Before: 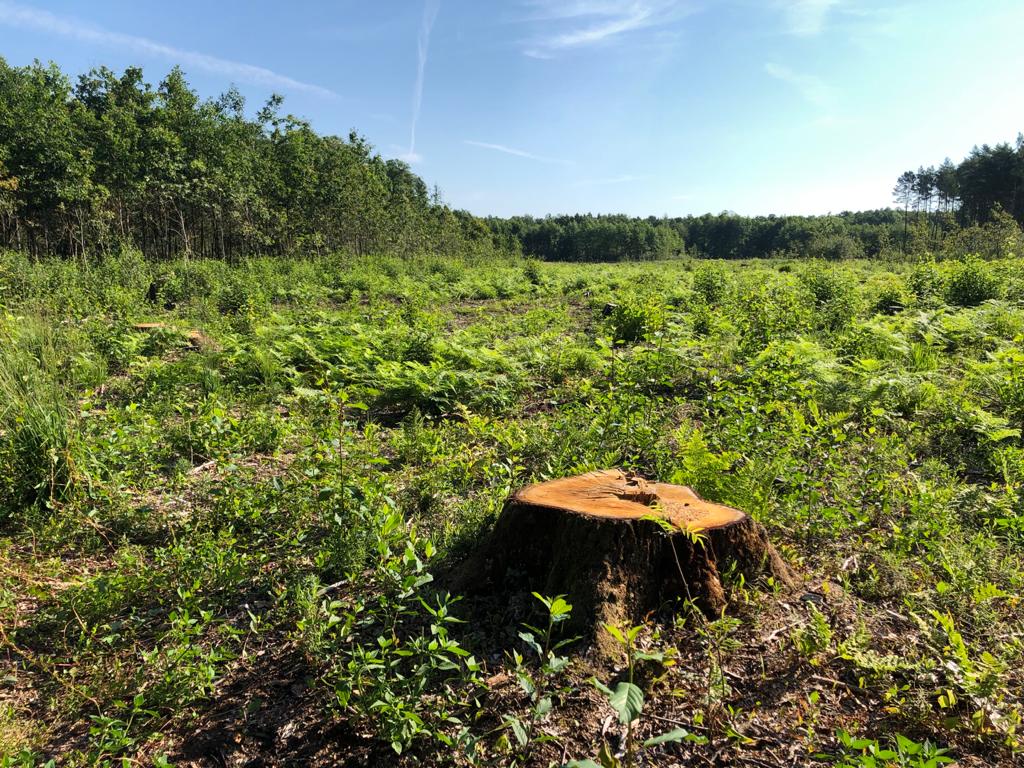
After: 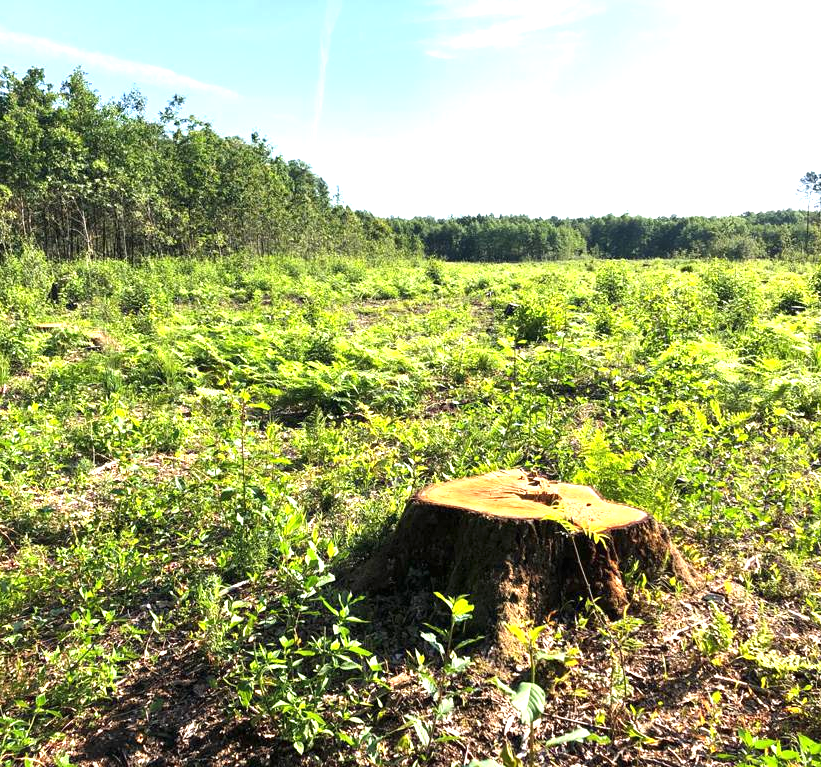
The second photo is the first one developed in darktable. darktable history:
exposure: black level correction 0, exposure 1.3 EV, compensate exposure bias true, compensate highlight preservation false
crop and rotate: left 9.597%, right 10.195%
